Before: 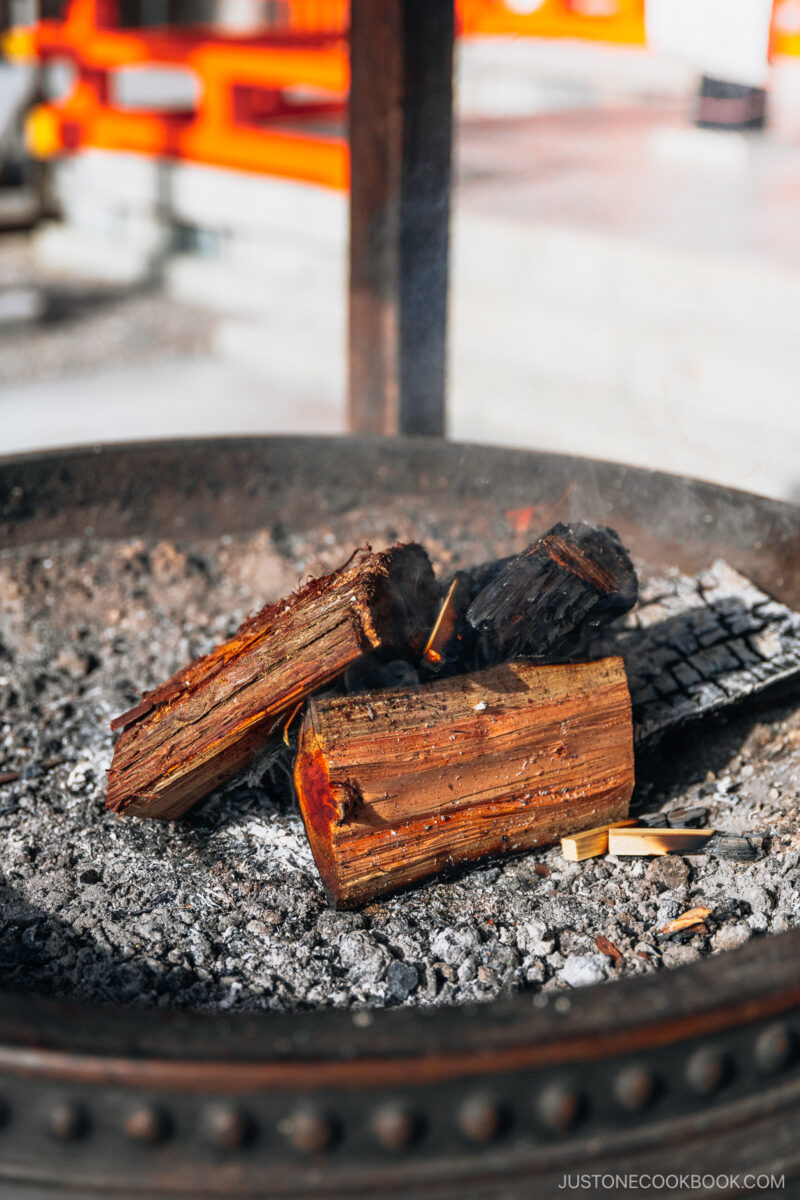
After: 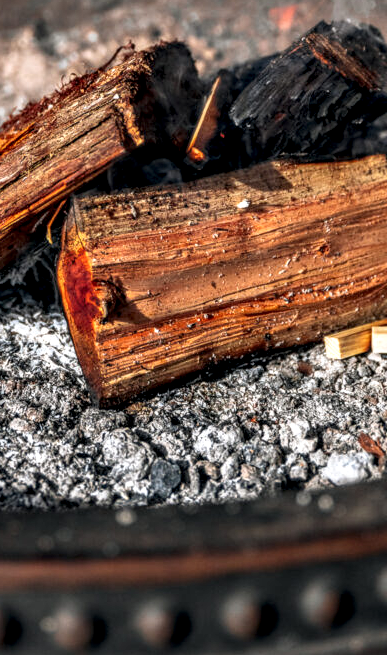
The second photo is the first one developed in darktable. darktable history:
local contrast: detail 160%
crop: left 29.695%, top 41.851%, right 21.257%, bottom 3.508%
